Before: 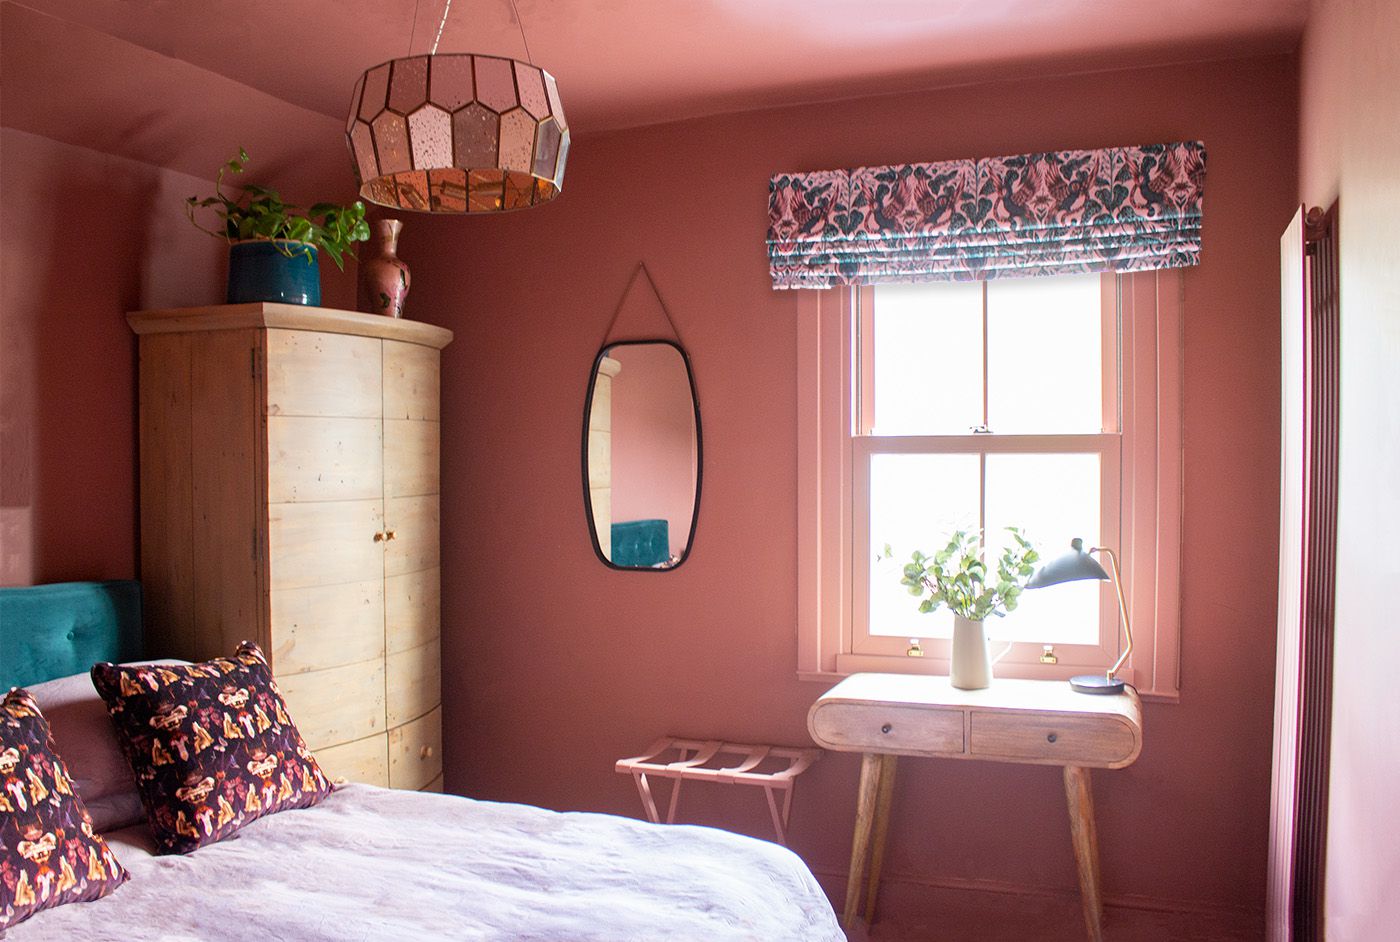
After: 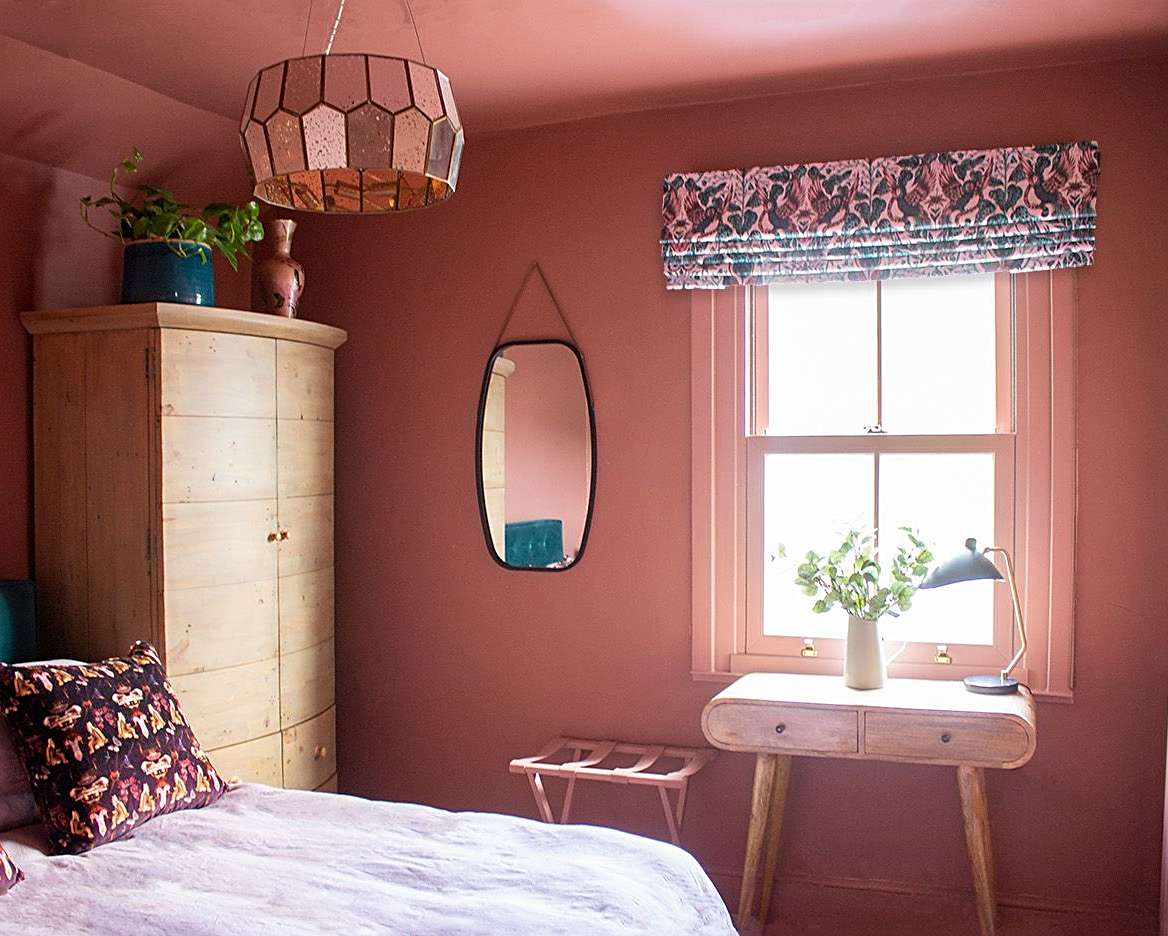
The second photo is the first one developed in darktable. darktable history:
crop: left 7.598%, right 7.873%
sharpen: on, module defaults
